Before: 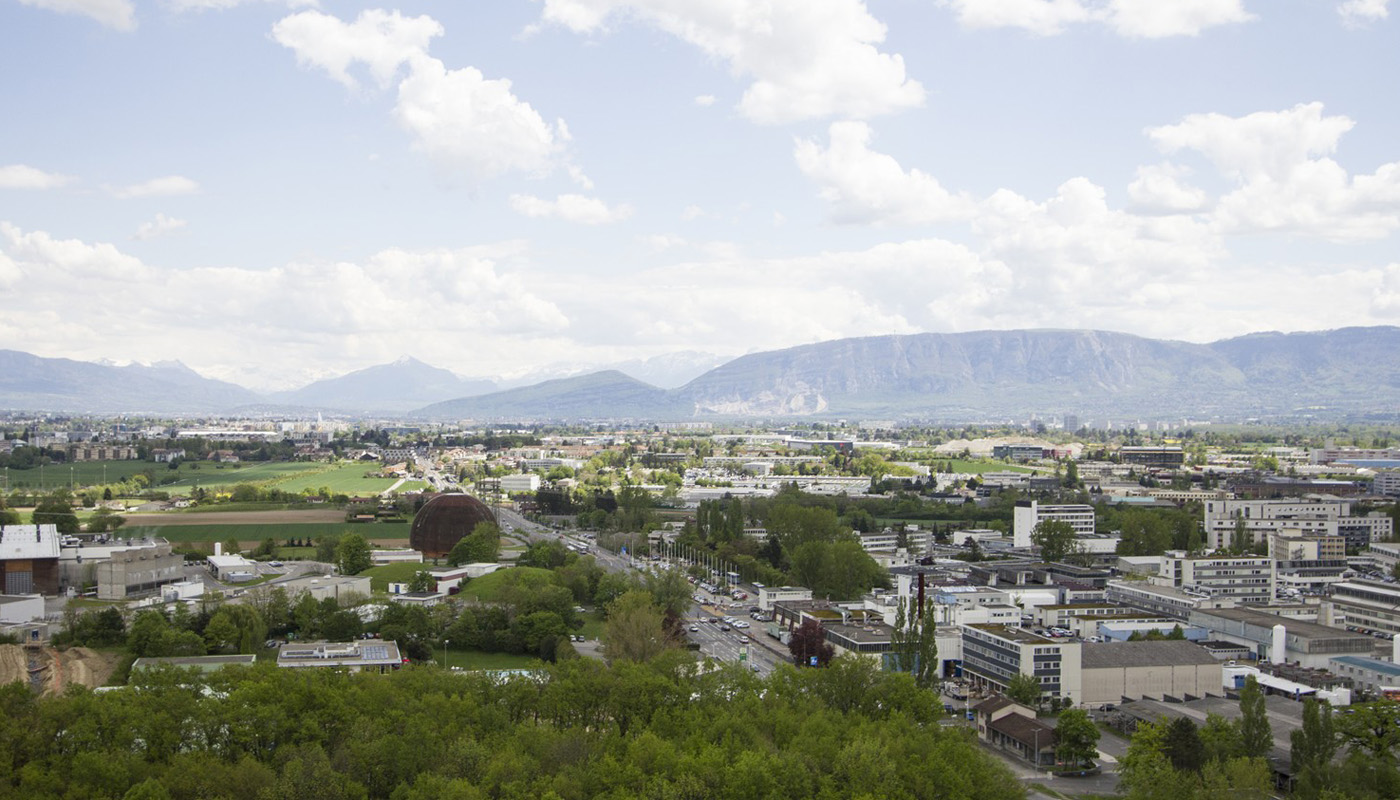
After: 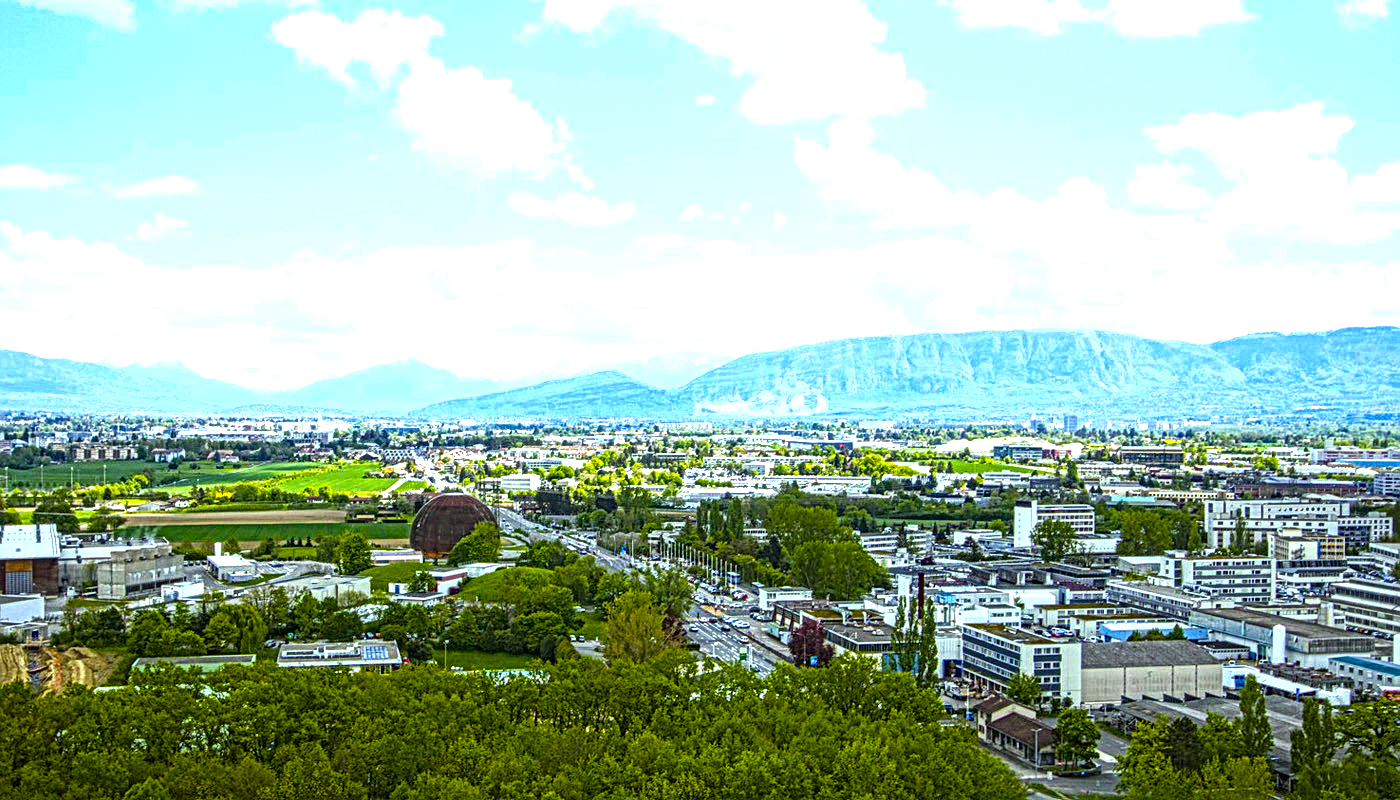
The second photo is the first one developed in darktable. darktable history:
white balance: red 0.925, blue 1.046
color balance rgb: linear chroma grading › global chroma 20%, perceptual saturation grading › global saturation 65%, perceptual saturation grading › highlights 50%, perceptual saturation grading › shadows 30%, perceptual brilliance grading › global brilliance 12%, perceptual brilliance grading › highlights 15%, global vibrance 20%
local contrast: mode bilateral grid, contrast 20, coarseness 3, detail 300%, midtone range 0.2
